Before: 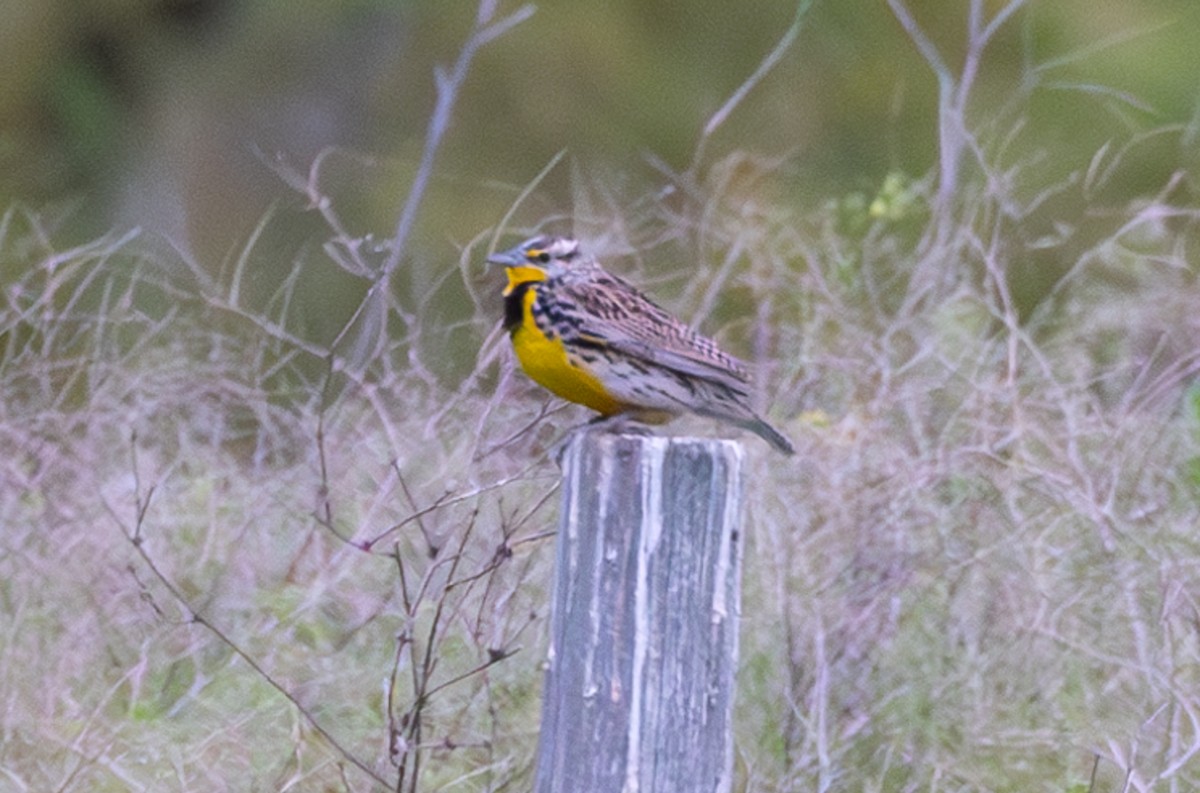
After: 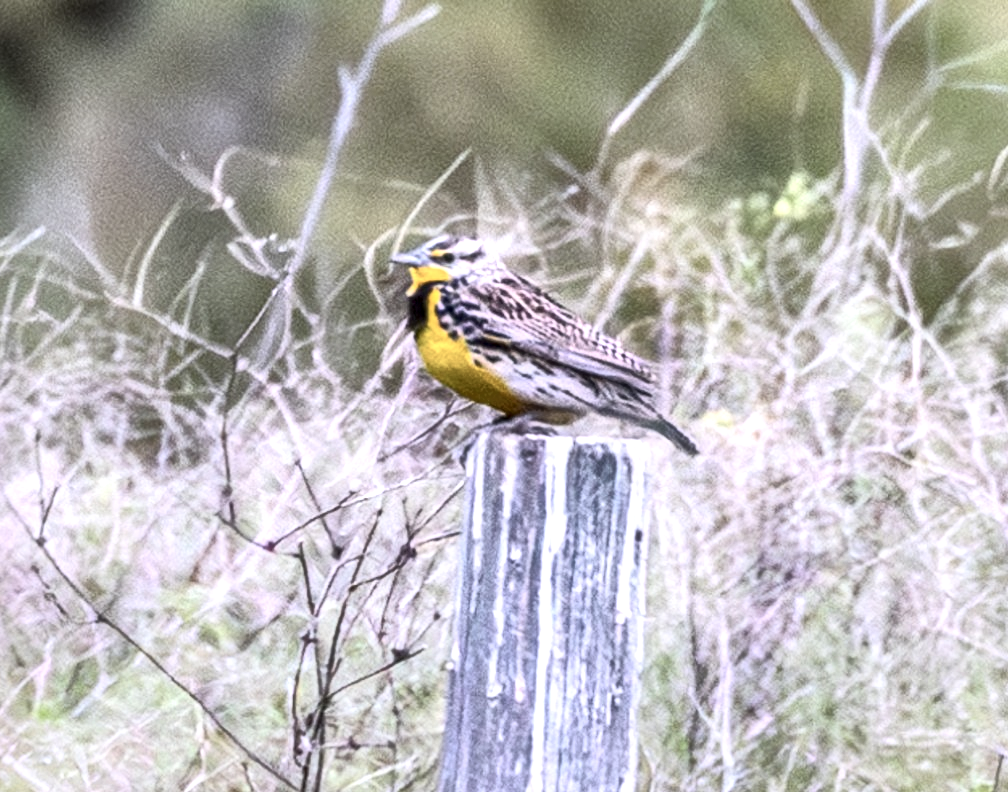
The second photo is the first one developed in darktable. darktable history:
crop: left 8.026%, right 7.374%
shadows and highlights: on, module defaults
local contrast: highlights 19%, detail 186%
contrast brightness saturation: contrast 0.43, brightness 0.56, saturation -0.19
